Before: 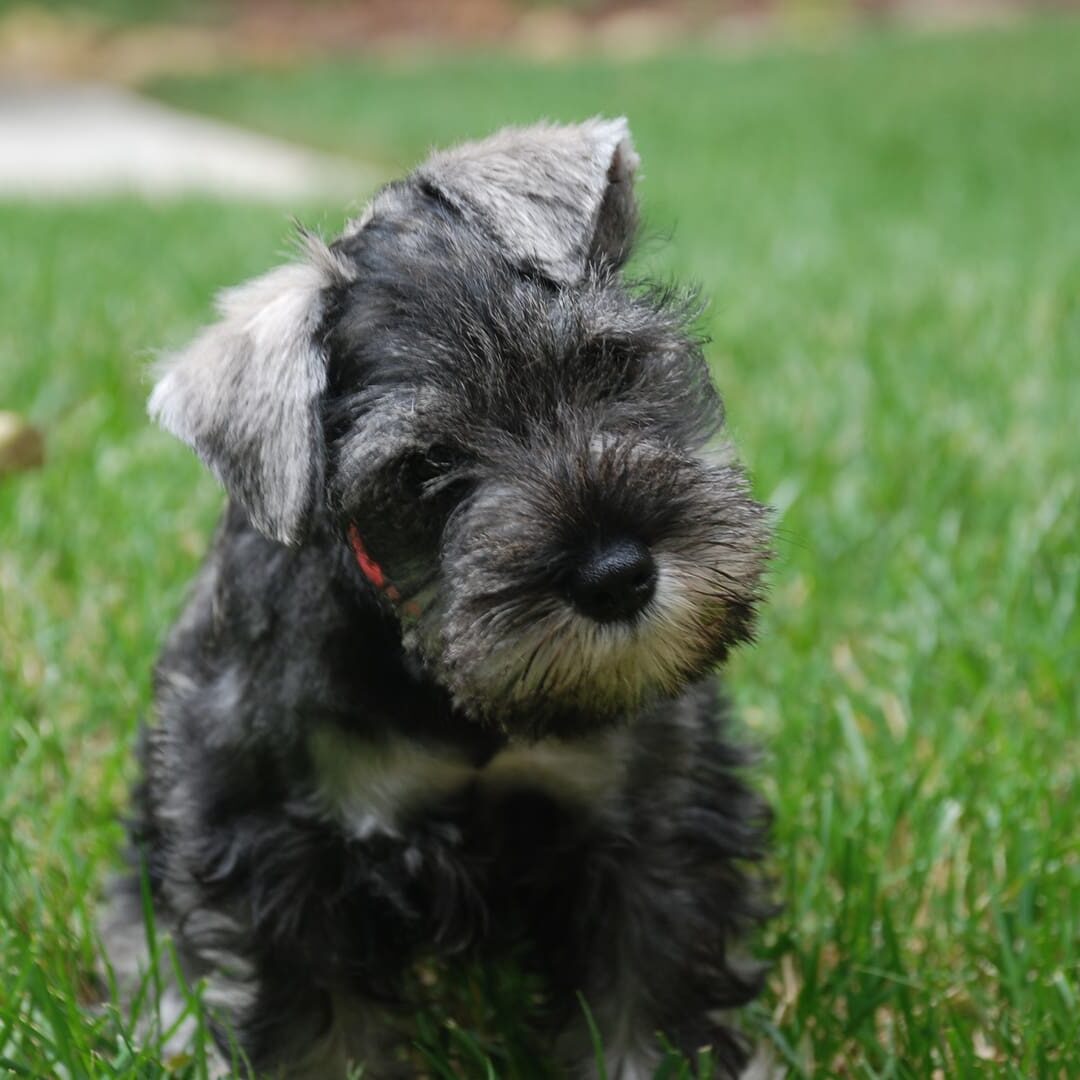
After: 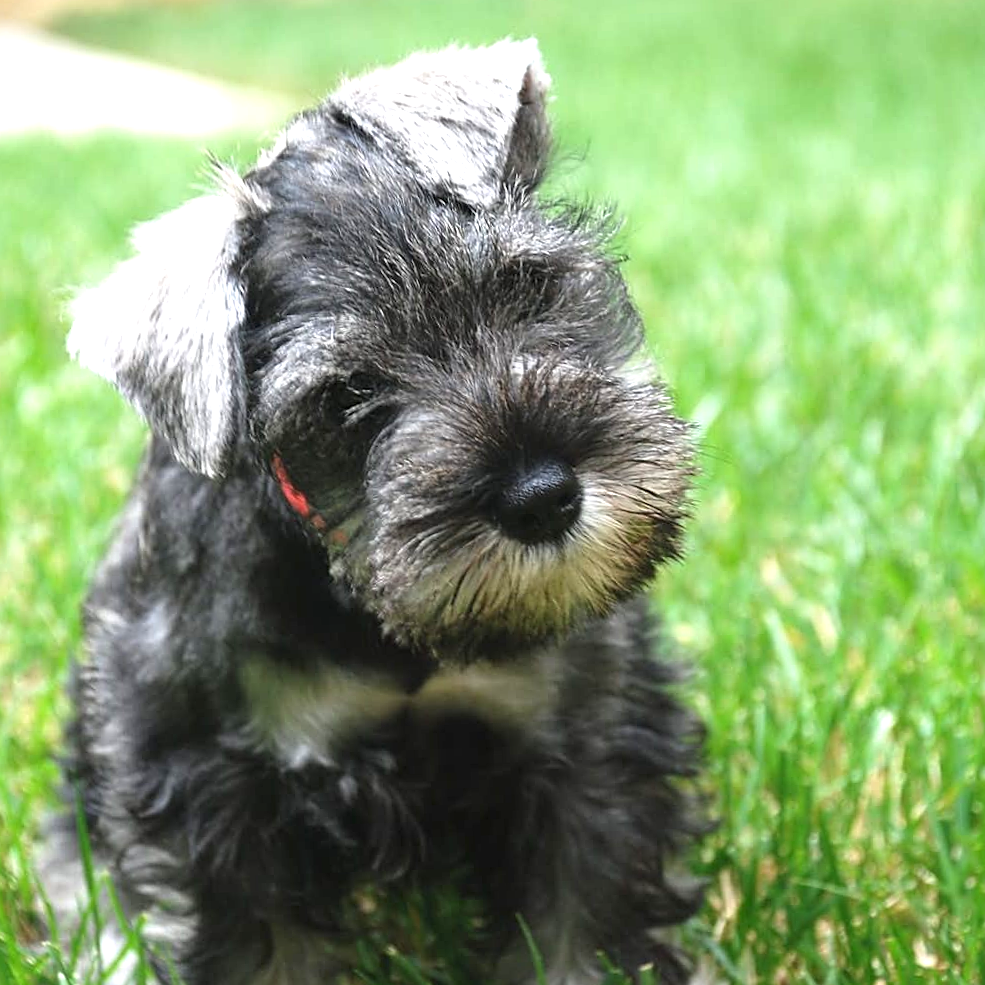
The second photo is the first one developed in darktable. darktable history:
sharpen: on, module defaults
exposure: black level correction 0, exposure 1.2 EV, compensate exposure bias true, compensate highlight preservation false
crop and rotate: angle 1.96°, left 5.673%, top 5.673%
